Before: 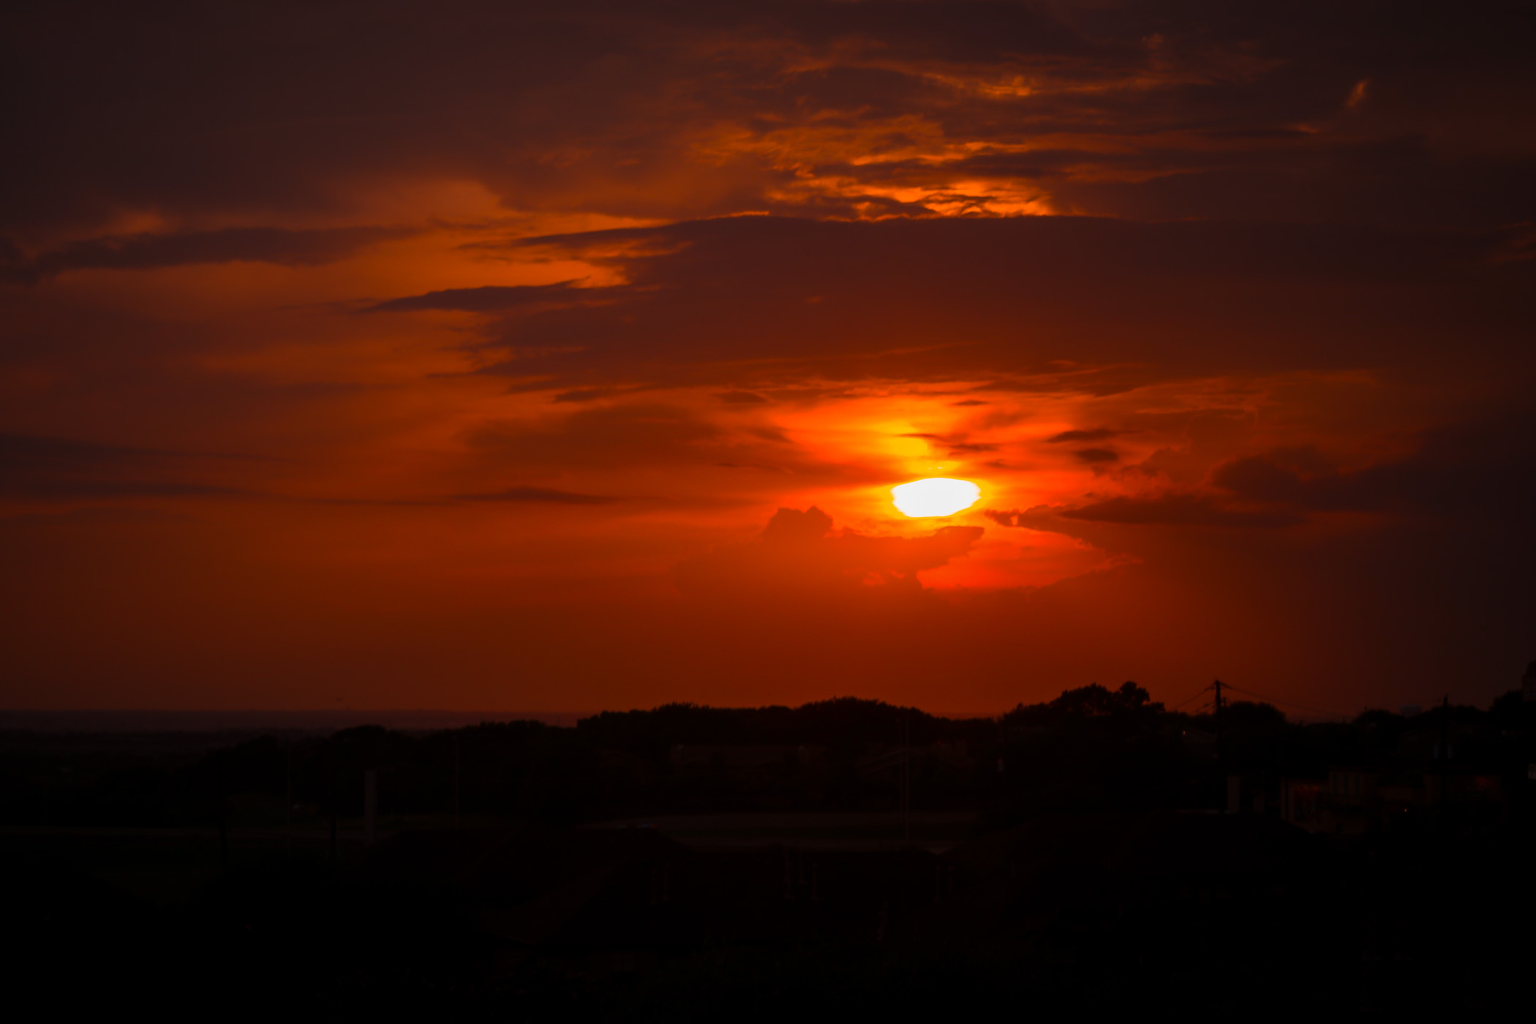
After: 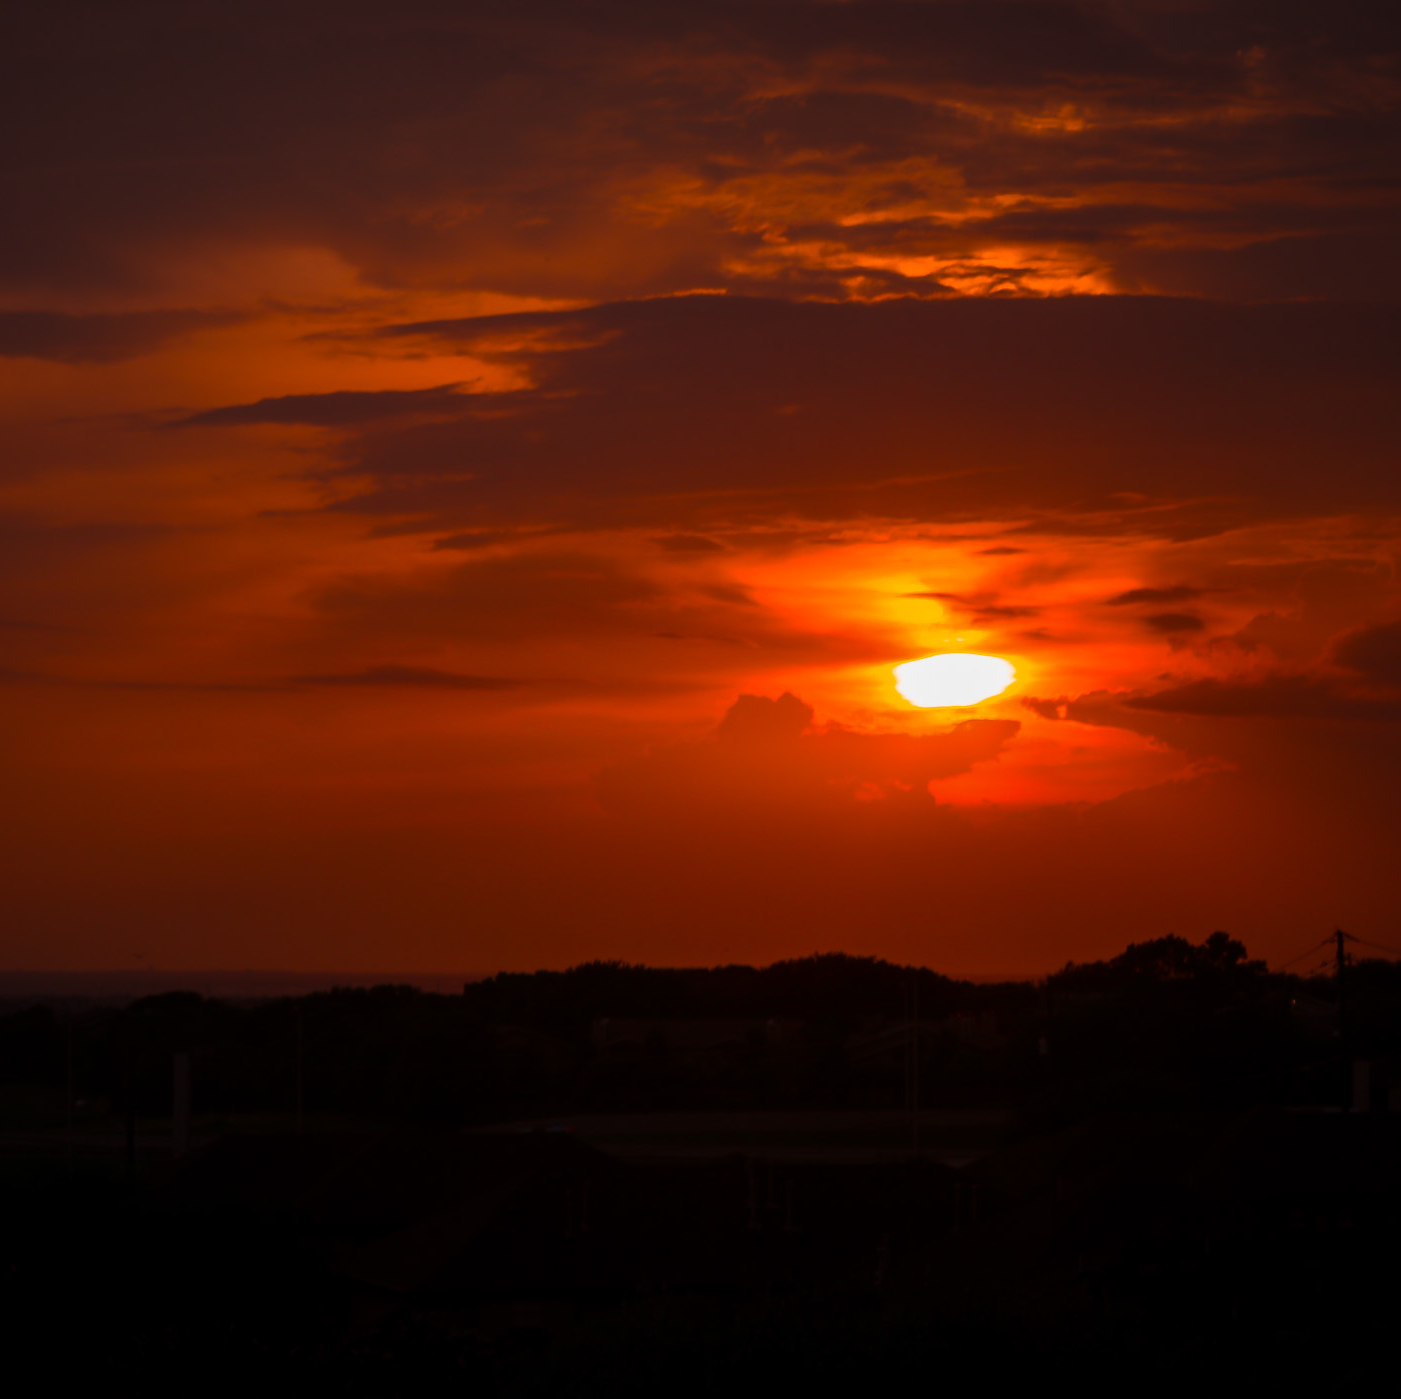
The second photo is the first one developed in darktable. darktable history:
crop and rotate: left 15.504%, right 17.75%
